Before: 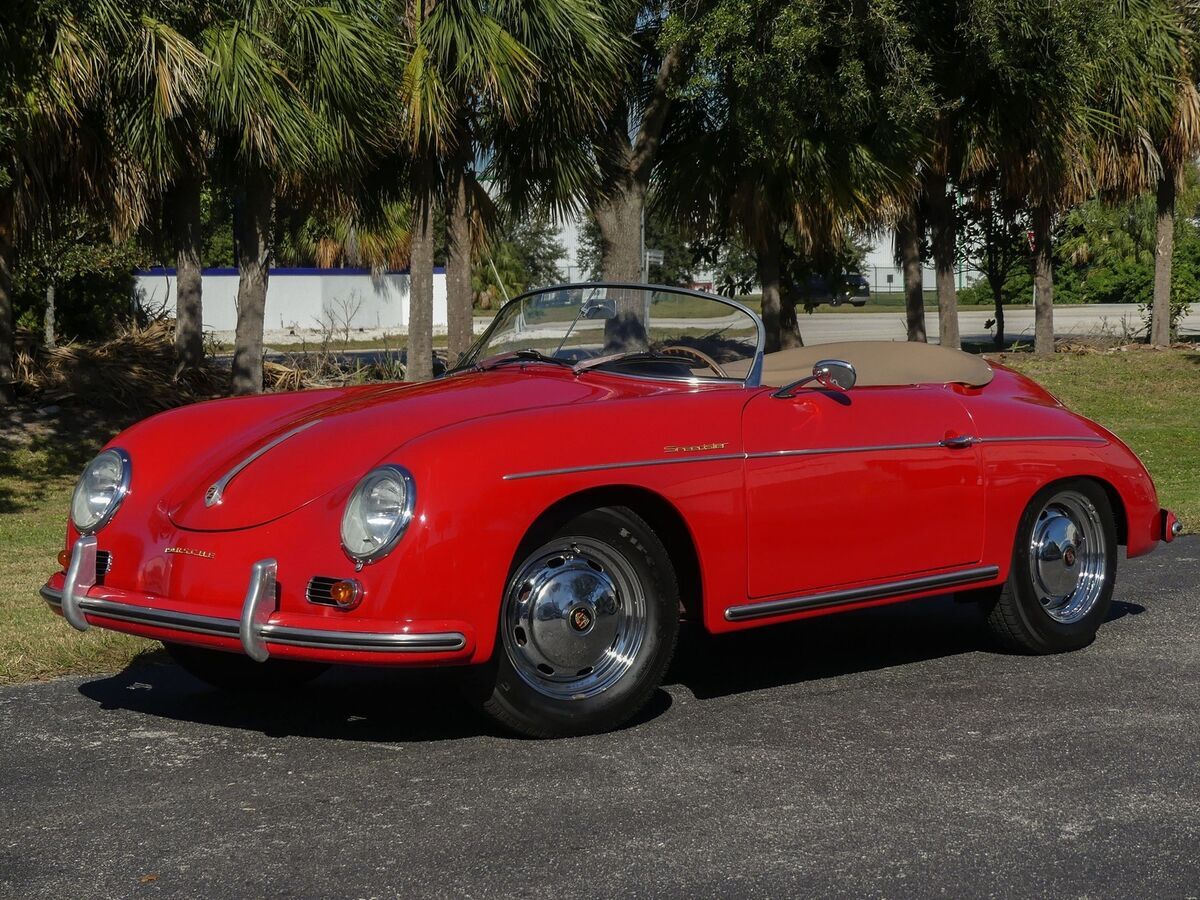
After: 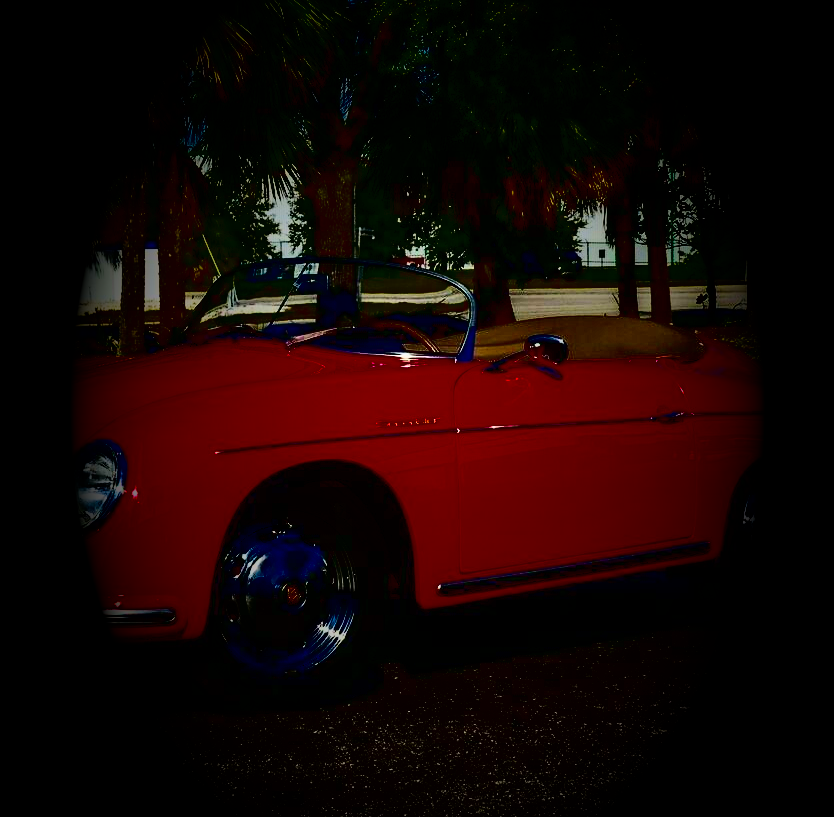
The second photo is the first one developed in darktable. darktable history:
crop and rotate: left 24.034%, top 2.838%, right 6.406%, bottom 6.299%
color balance rgb: perceptual saturation grading › global saturation 20%, perceptual saturation grading › highlights -25%, perceptual saturation grading › shadows 50%
contrast brightness saturation: contrast 0.77, brightness -1, saturation 1
velvia: on, module defaults
vignetting: fall-off start 15.9%, fall-off radius 100%, brightness -1, saturation 0.5, width/height ratio 0.719
tone equalizer: on, module defaults
rotate and perspective: automatic cropping original format, crop left 0, crop top 0
